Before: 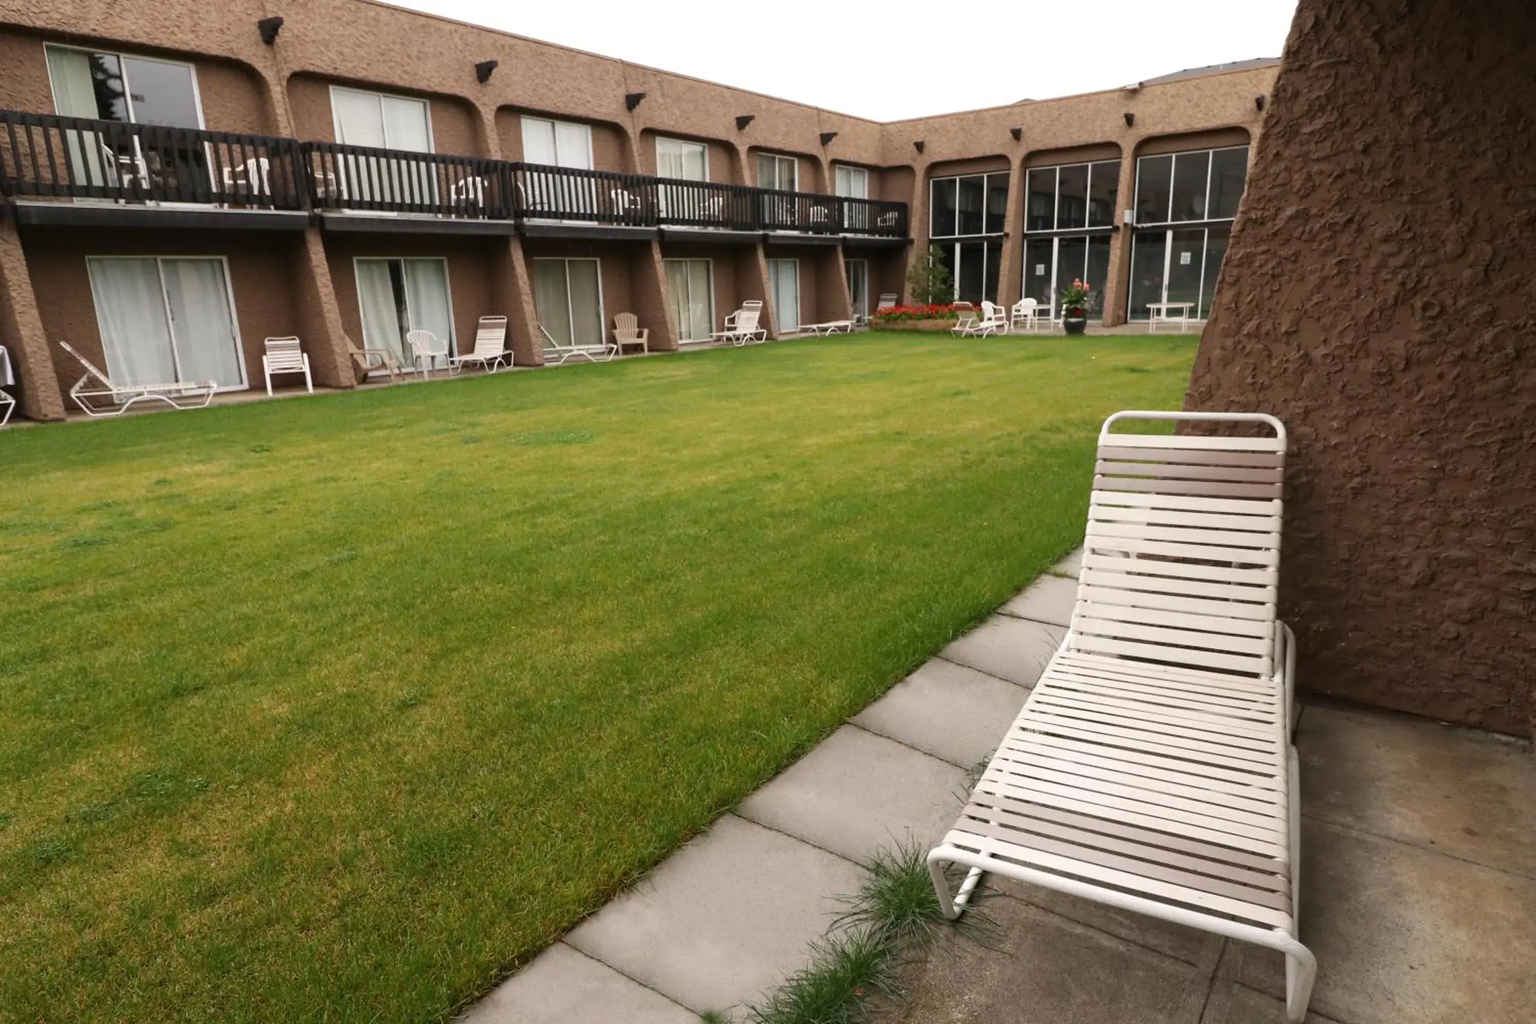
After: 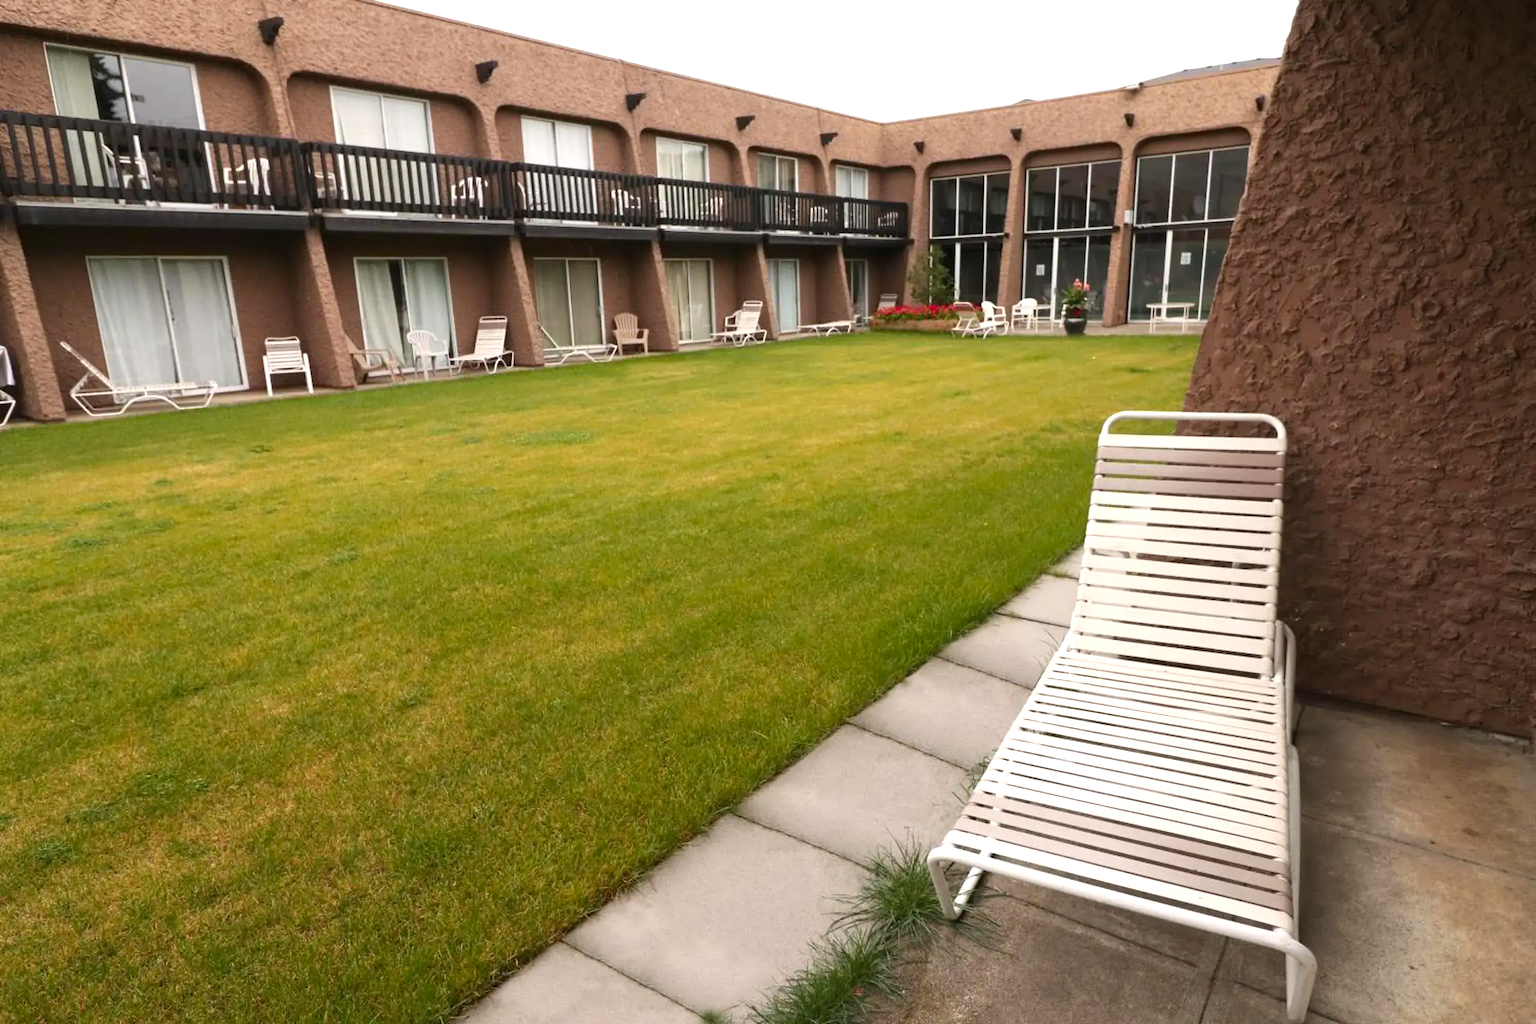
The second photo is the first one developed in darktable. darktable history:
color zones: curves: ch1 [(0.239, 0.552) (0.75, 0.5)]; ch2 [(0.25, 0.462) (0.749, 0.457)]
exposure: exposure 0.402 EV, compensate highlight preservation false
